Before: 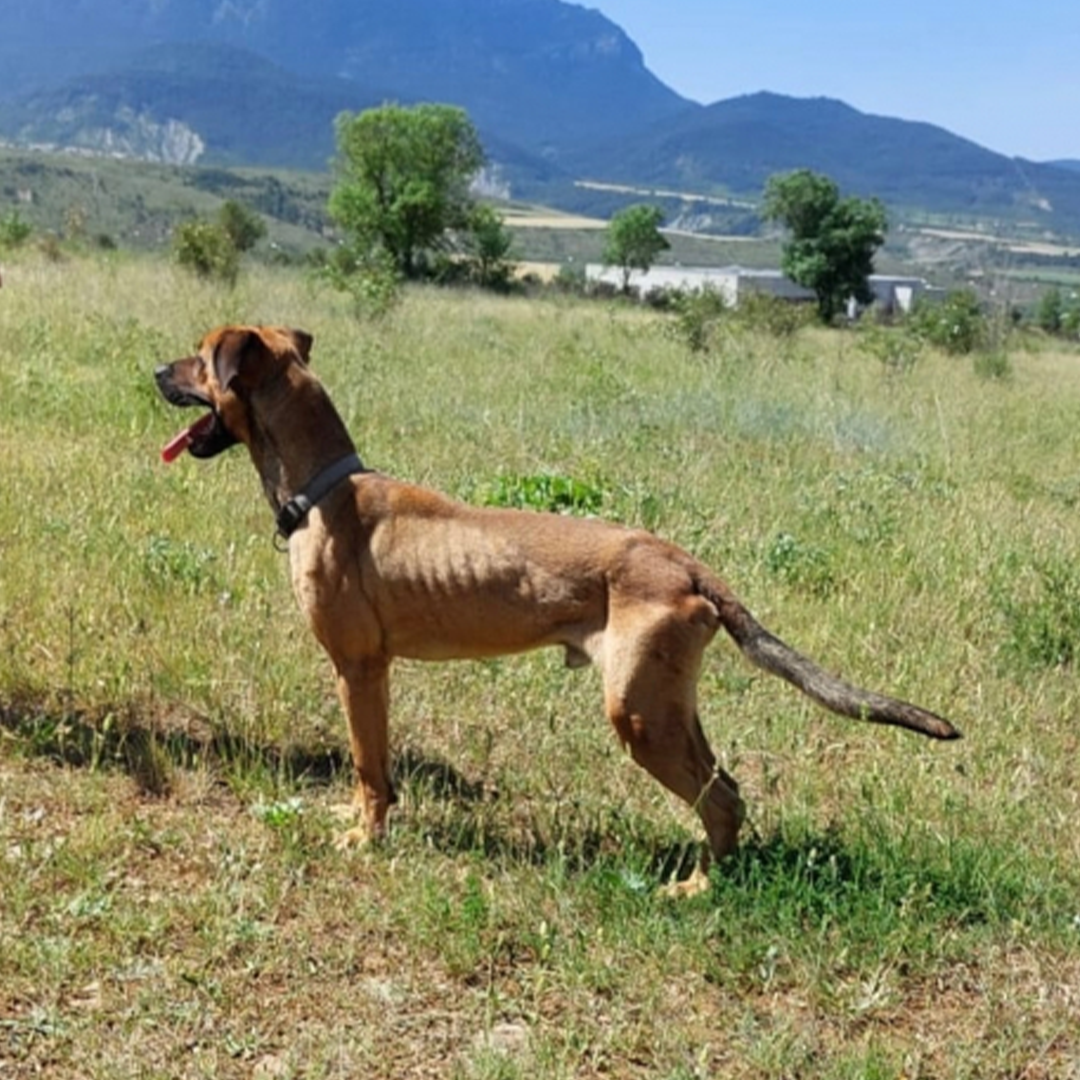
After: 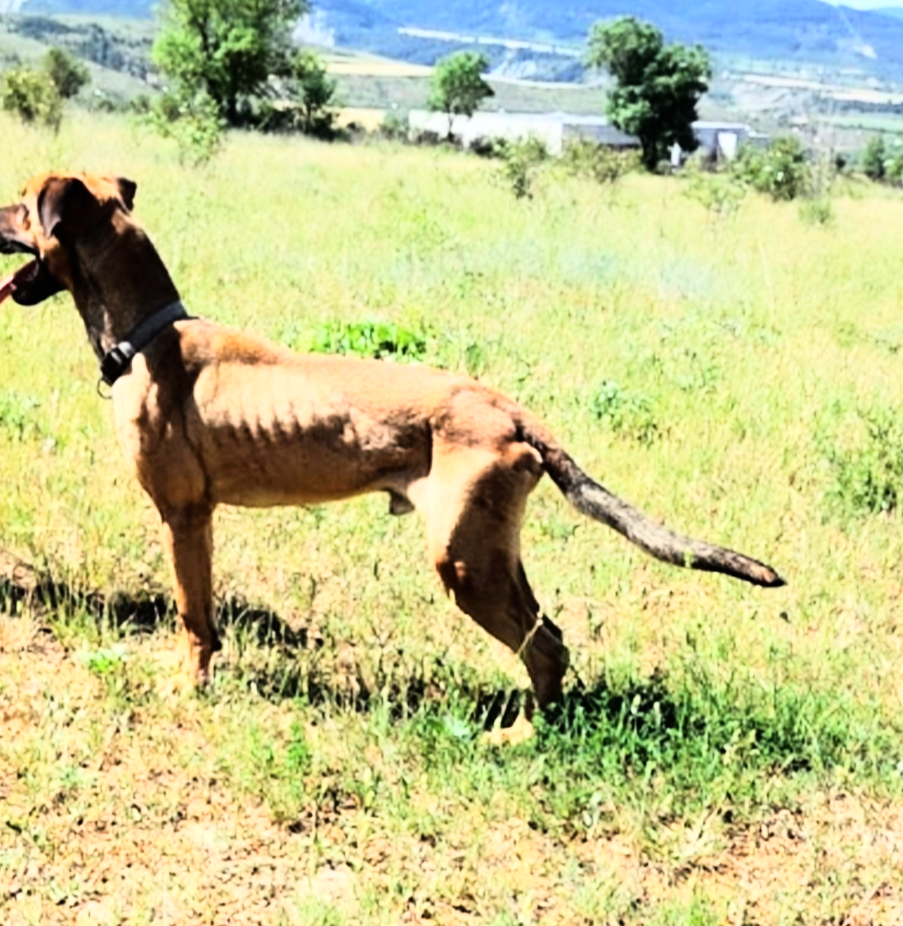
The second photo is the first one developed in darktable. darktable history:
crop: left 16.315%, top 14.246%
exposure: exposure 0.131 EV, compensate highlight preservation false
rgb curve: curves: ch0 [(0, 0) (0.21, 0.15) (0.24, 0.21) (0.5, 0.75) (0.75, 0.96) (0.89, 0.99) (1, 1)]; ch1 [(0, 0.02) (0.21, 0.13) (0.25, 0.2) (0.5, 0.67) (0.75, 0.9) (0.89, 0.97) (1, 1)]; ch2 [(0, 0.02) (0.21, 0.13) (0.25, 0.2) (0.5, 0.67) (0.75, 0.9) (0.89, 0.97) (1, 1)], compensate middle gray true
